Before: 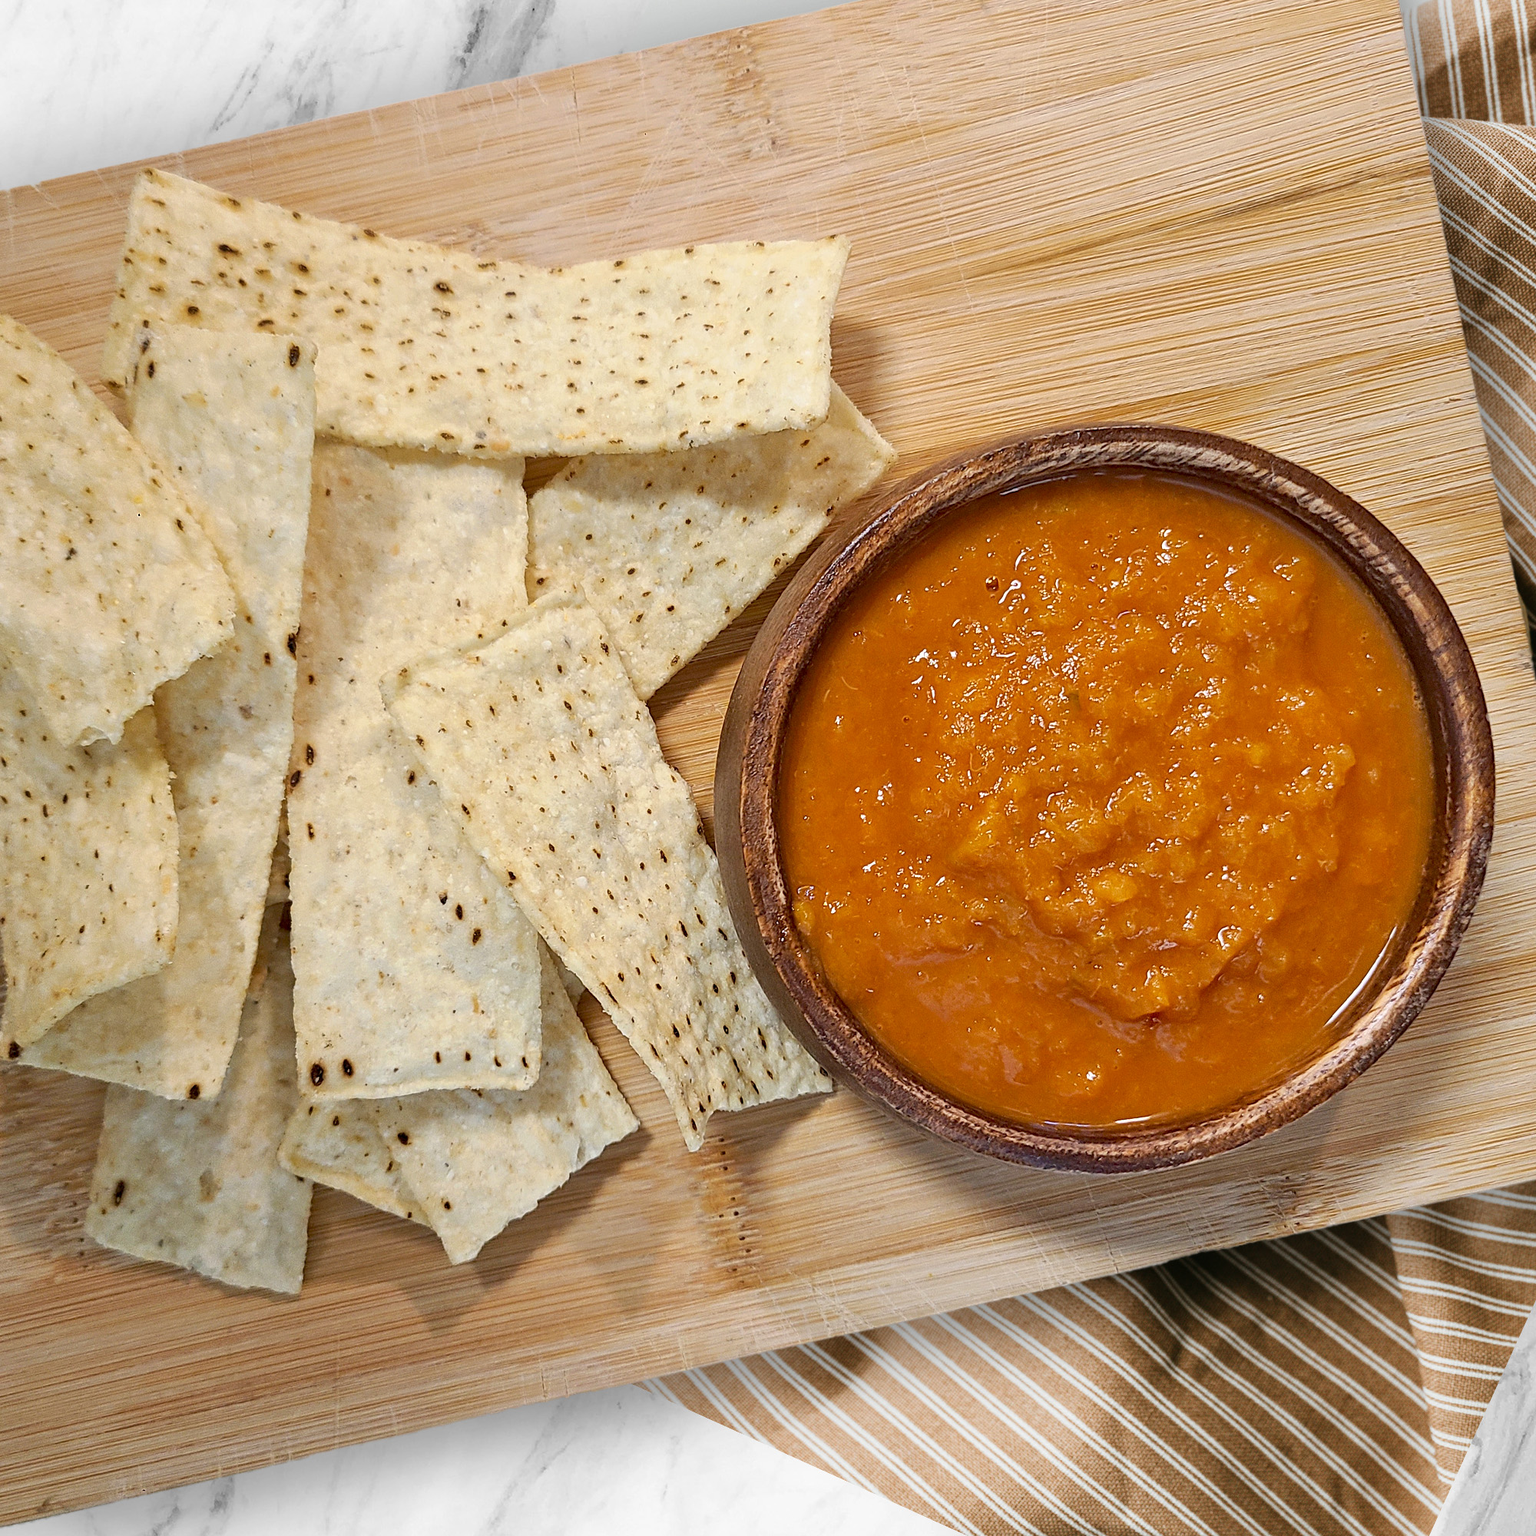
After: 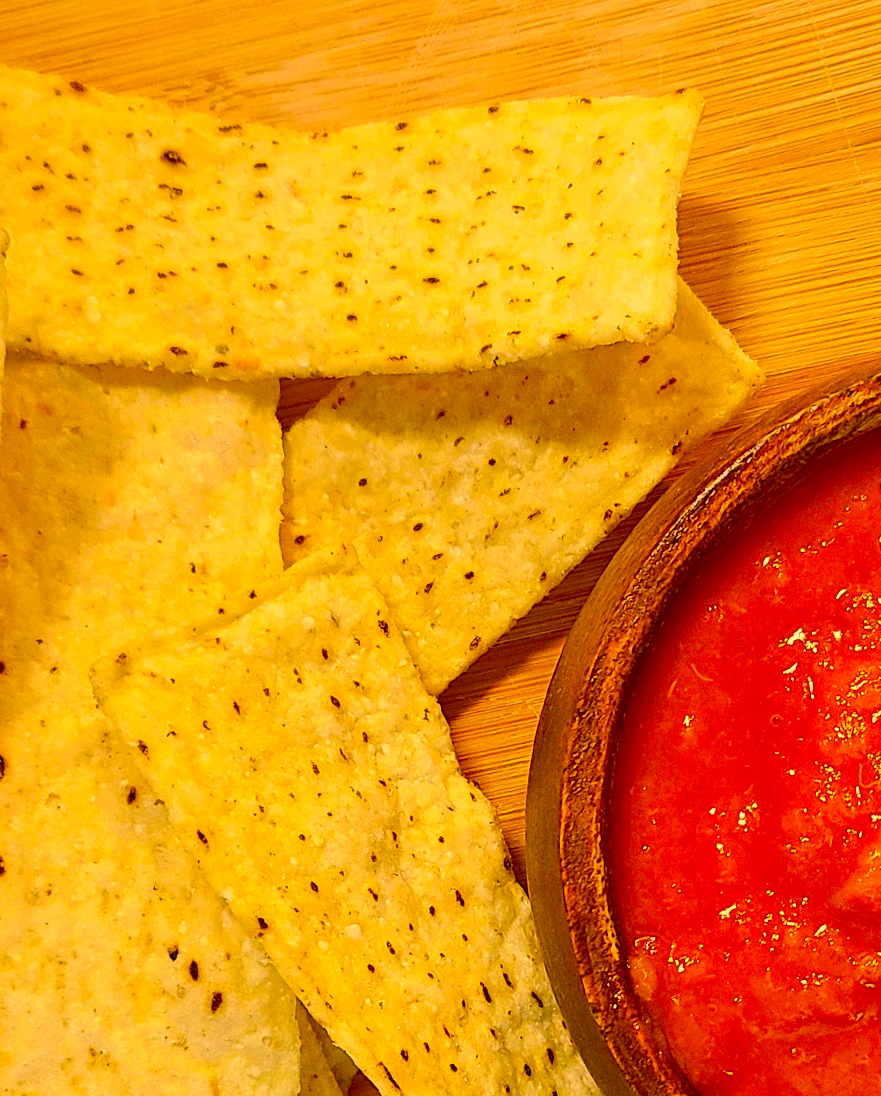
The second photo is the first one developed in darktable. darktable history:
color correction: highlights a* 10.44, highlights b* 30.04, shadows a* 2.73, shadows b* 17.51, saturation 1.72
crop: left 20.248%, top 10.86%, right 35.675%, bottom 34.321%
white balance: emerald 1
